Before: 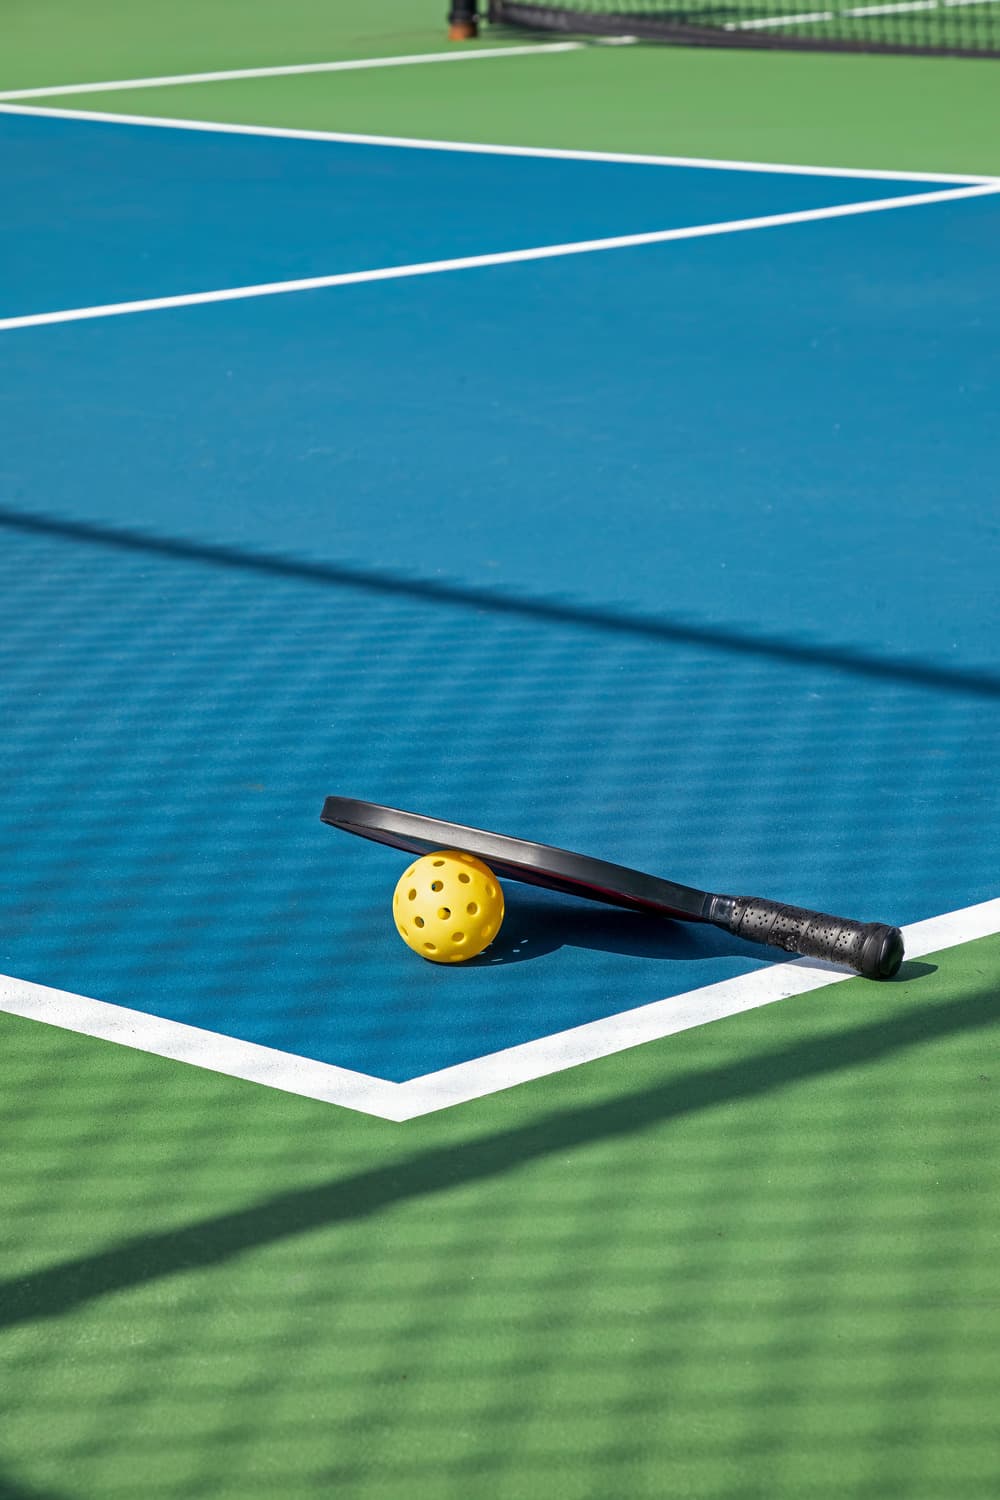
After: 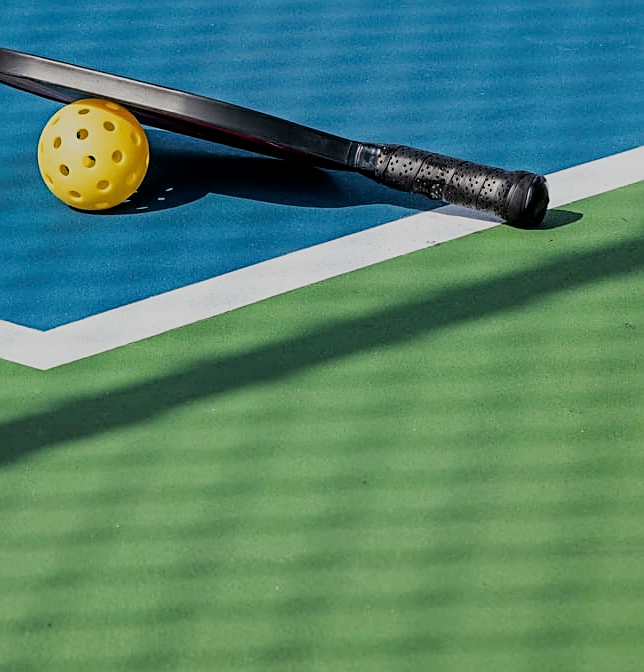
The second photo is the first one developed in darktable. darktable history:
crop and rotate: left 35.509%, top 50.238%, bottom 4.934%
sharpen: on, module defaults
filmic rgb: black relative exposure -6.98 EV, white relative exposure 5.63 EV, hardness 2.86
